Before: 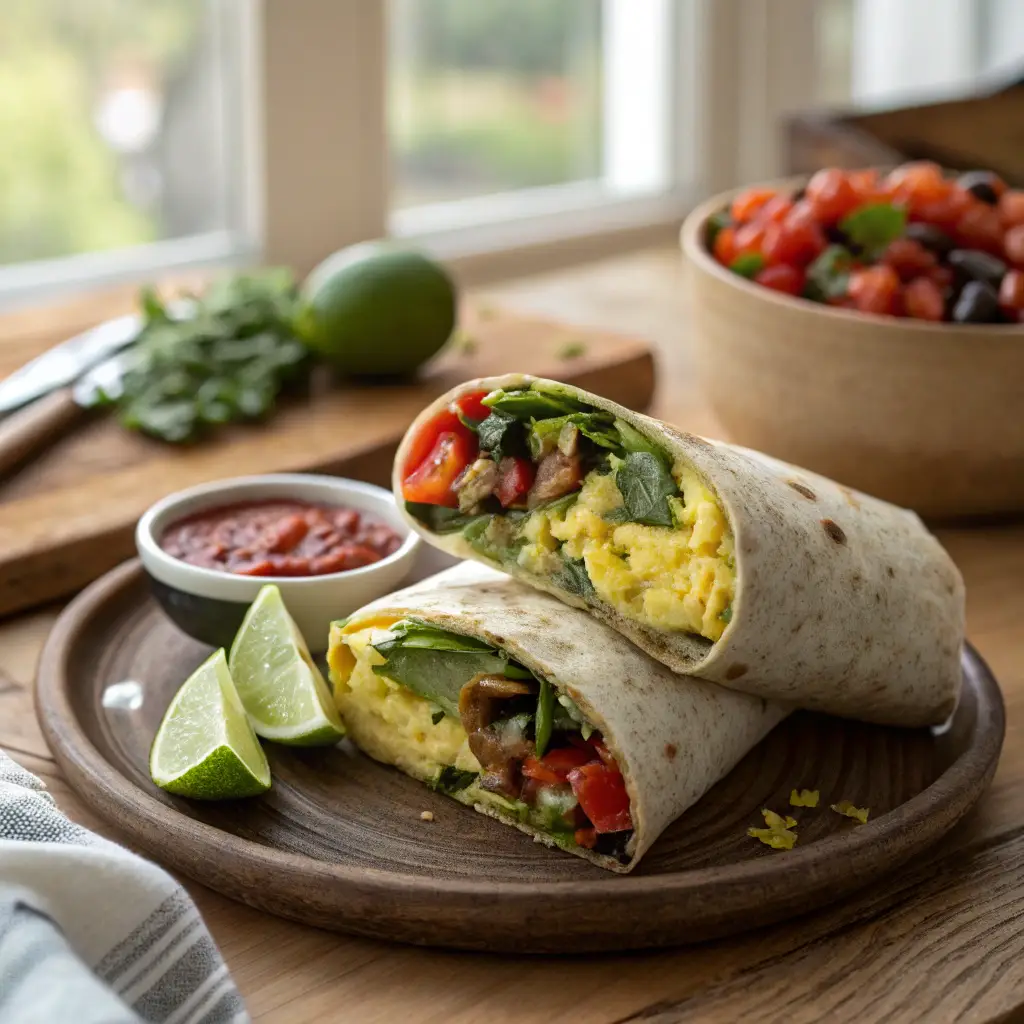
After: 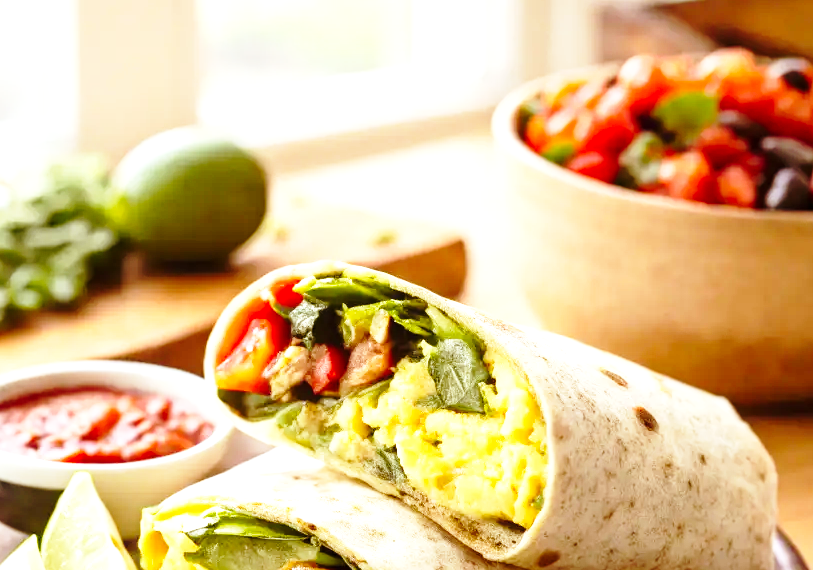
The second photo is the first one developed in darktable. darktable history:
exposure: black level correction 0, exposure 1.1 EV, compensate exposure bias true, compensate highlight preservation false
base curve: curves: ch0 [(0, 0) (0.028, 0.03) (0.121, 0.232) (0.46, 0.748) (0.859, 0.968) (1, 1)], preserve colors none
rgb levels: mode RGB, independent channels, levels [[0, 0.5, 1], [0, 0.521, 1], [0, 0.536, 1]]
crop: left 18.38%, top 11.092%, right 2.134%, bottom 33.217%
